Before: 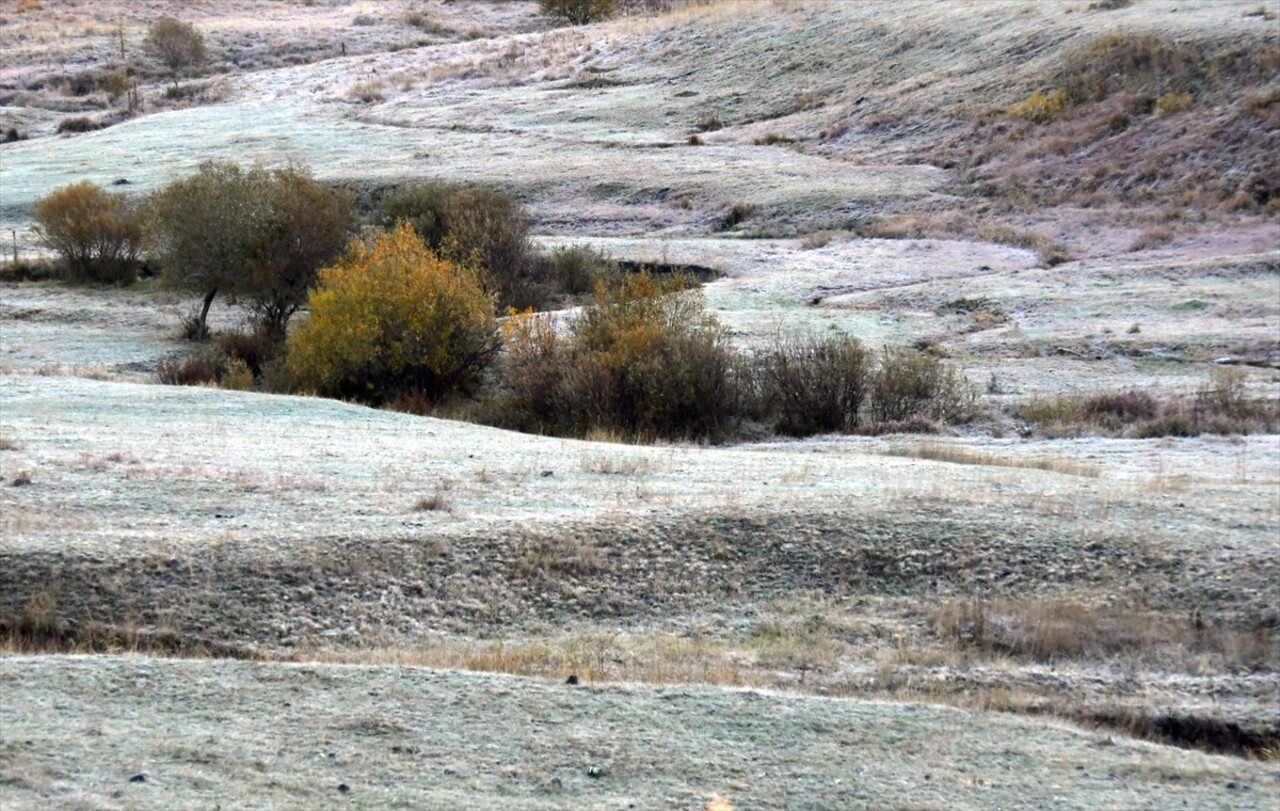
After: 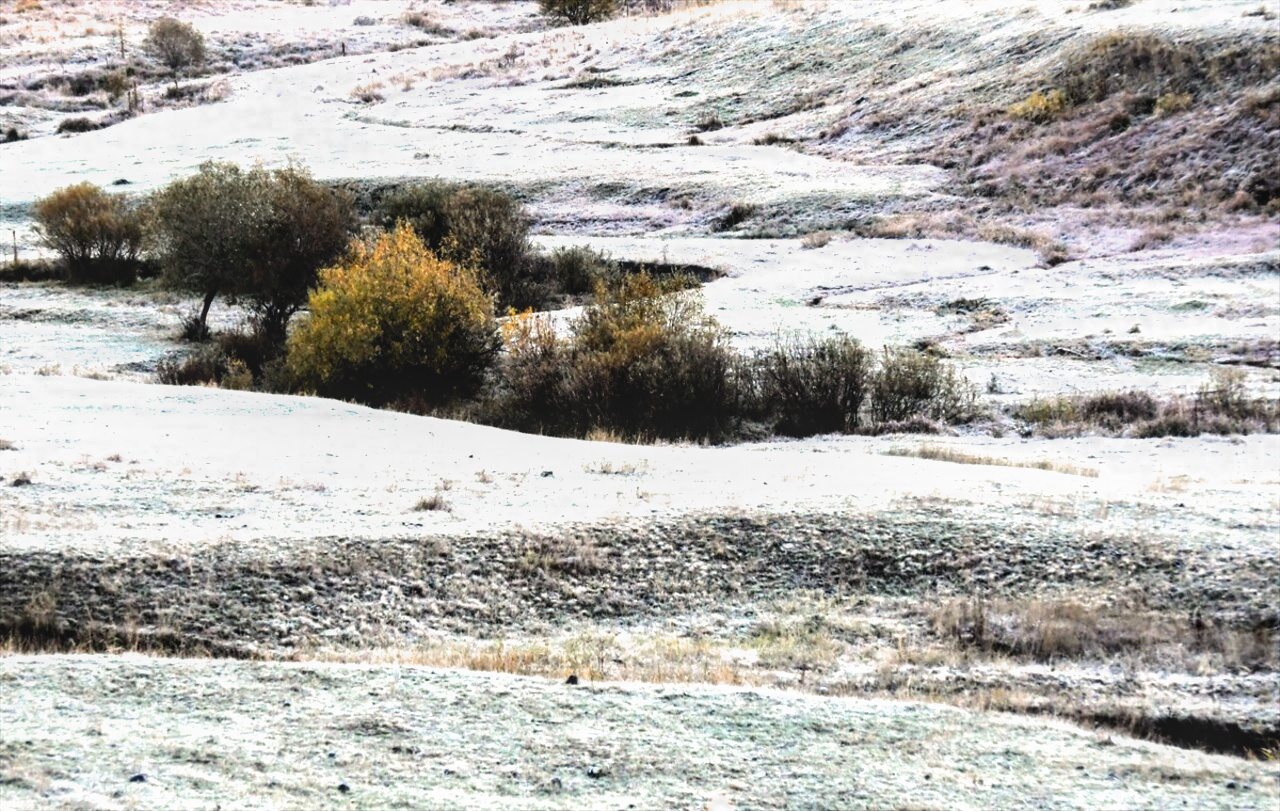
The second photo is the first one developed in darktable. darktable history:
filmic rgb: middle gray luminance 18.42%, black relative exposure -11.45 EV, white relative exposure 2.55 EV, threshold 6 EV, target black luminance 0%, hardness 8.41, latitude 99%, contrast 1.084, shadows ↔ highlights balance 0.505%, add noise in highlights 0, preserve chrominance max RGB, color science v3 (2019), use custom middle-gray values true, iterations of high-quality reconstruction 0, contrast in highlights soft, enable highlight reconstruction true
local contrast: detail 110%
tone equalizer: -8 EV -1.08 EV, -7 EV -1.01 EV, -6 EV -0.867 EV, -5 EV -0.578 EV, -3 EV 0.578 EV, -2 EV 0.867 EV, -1 EV 1.01 EV, +0 EV 1.08 EV, edges refinement/feathering 500, mask exposure compensation -1.57 EV, preserve details no
